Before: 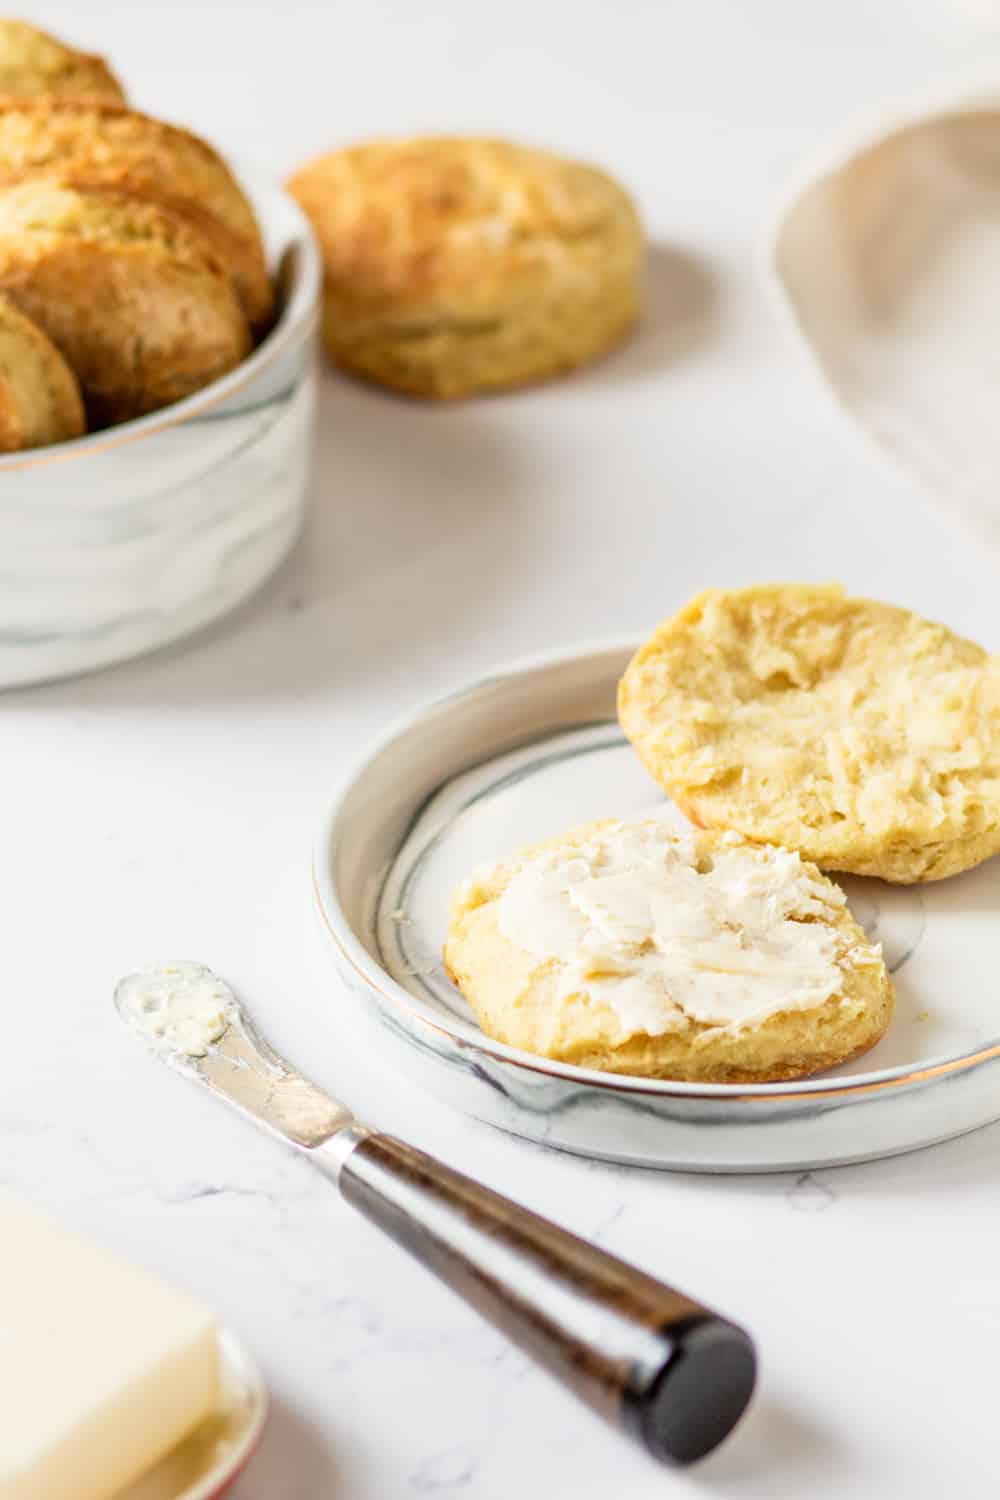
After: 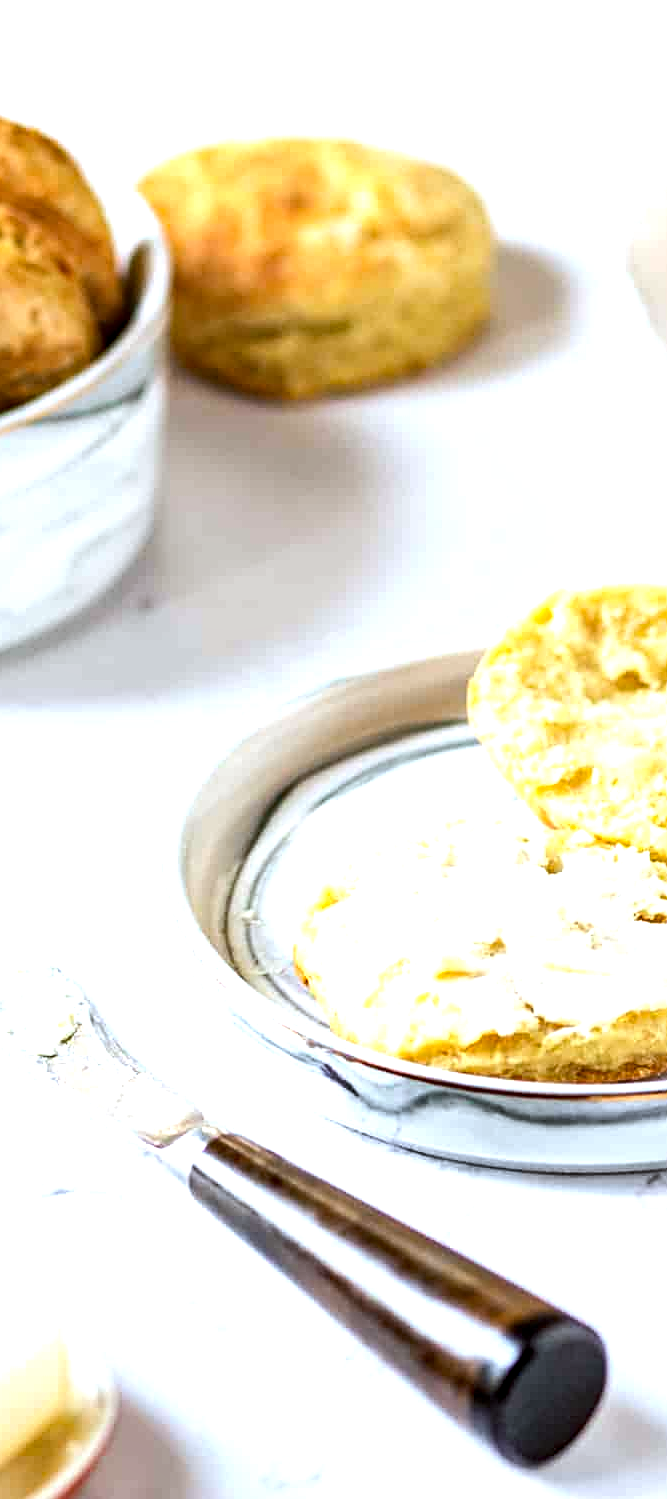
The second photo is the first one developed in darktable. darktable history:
haze removal: strength 0.284, distance 0.244, compatibility mode true, adaptive false
crop and rotate: left 15.056%, right 18.197%
tone equalizer: -8 EV -0.724 EV, -7 EV -0.674 EV, -6 EV -0.627 EV, -5 EV -0.388 EV, -3 EV 0.381 EV, -2 EV 0.6 EV, -1 EV 0.679 EV, +0 EV 0.766 EV, edges refinement/feathering 500, mask exposure compensation -1.57 EV, preserve details no
shadows and highlights: radius 121.9, shadows 21.45, white point adjustment -9.6, highlights -15.14, soften with gaussian
sharpen: amount 0.492
exposure: black level correction 0, exposure 0.393 EV, compensate exposure bias true, compensate highlight preservation false
color calibration: x 0.372, y 0.386, temperature 4286.76 K
